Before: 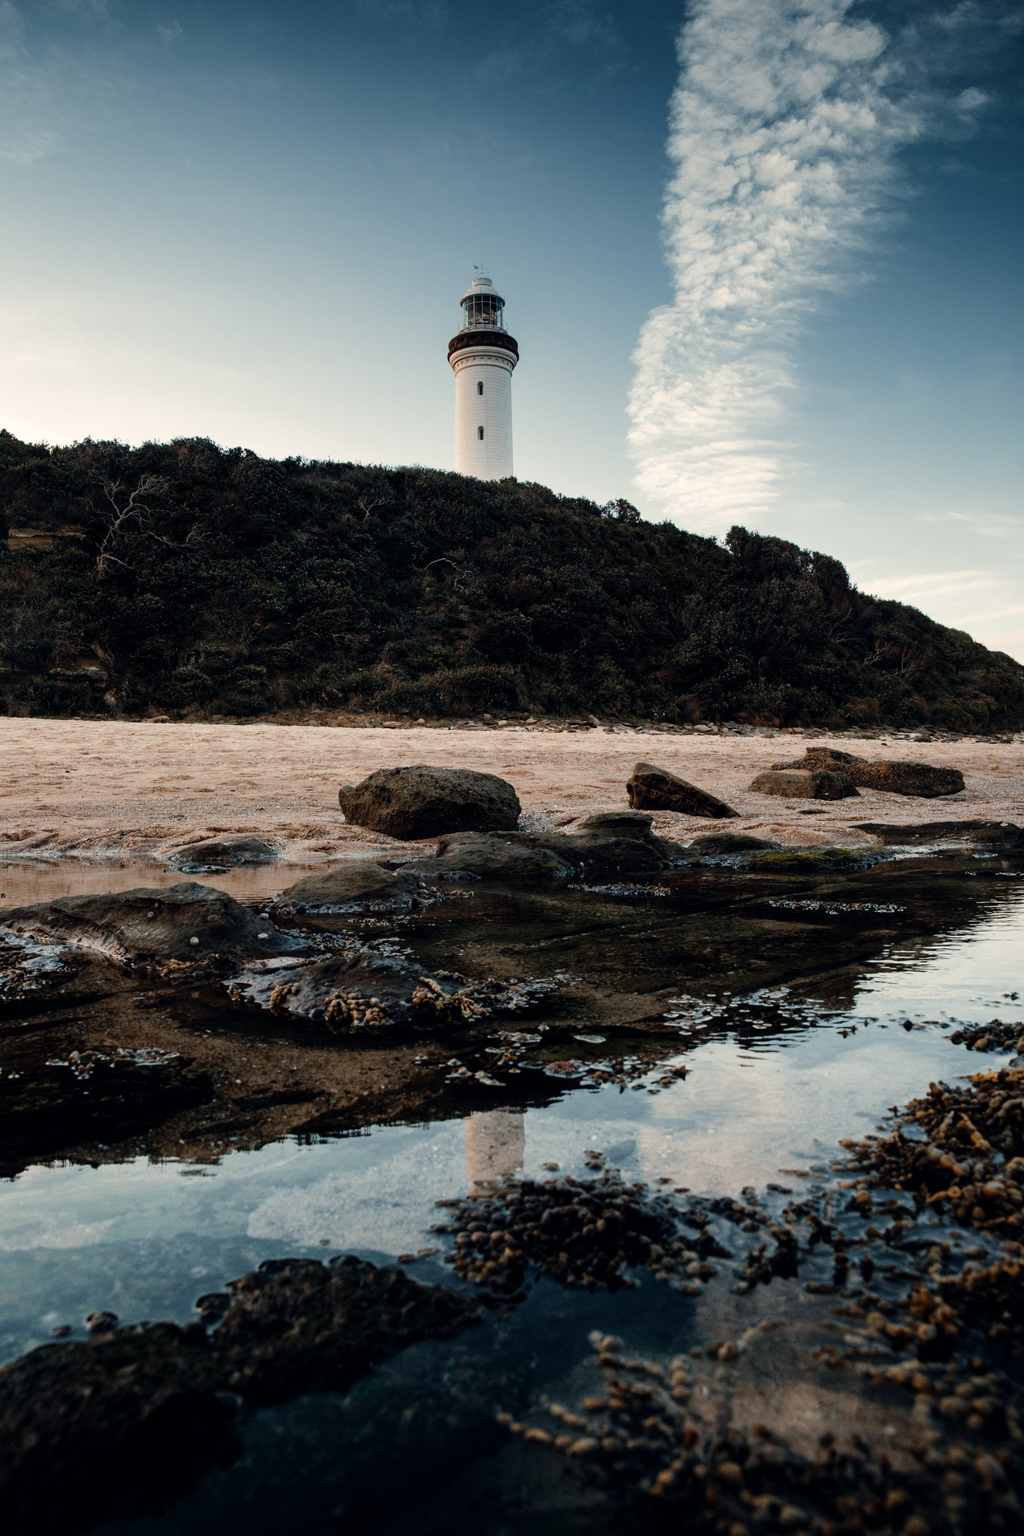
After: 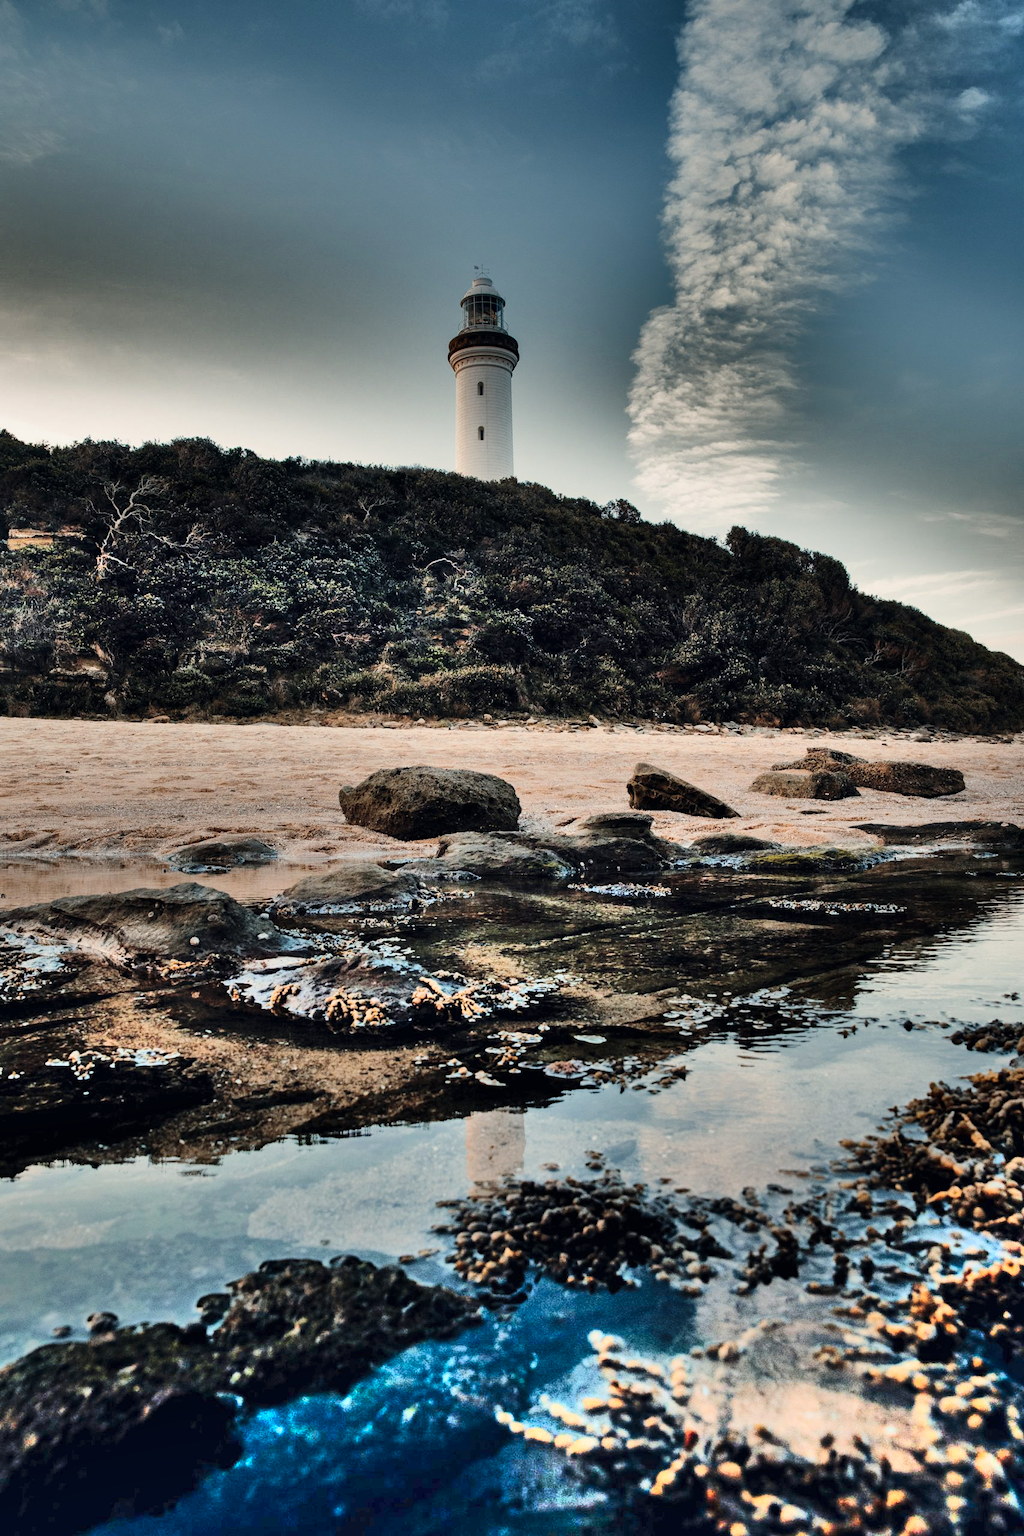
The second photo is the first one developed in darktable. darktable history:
shadows and highlights: radius 123.1, shadows 99.02, white point adjustment -2.85, highlights -99.47, soften with gaussian
